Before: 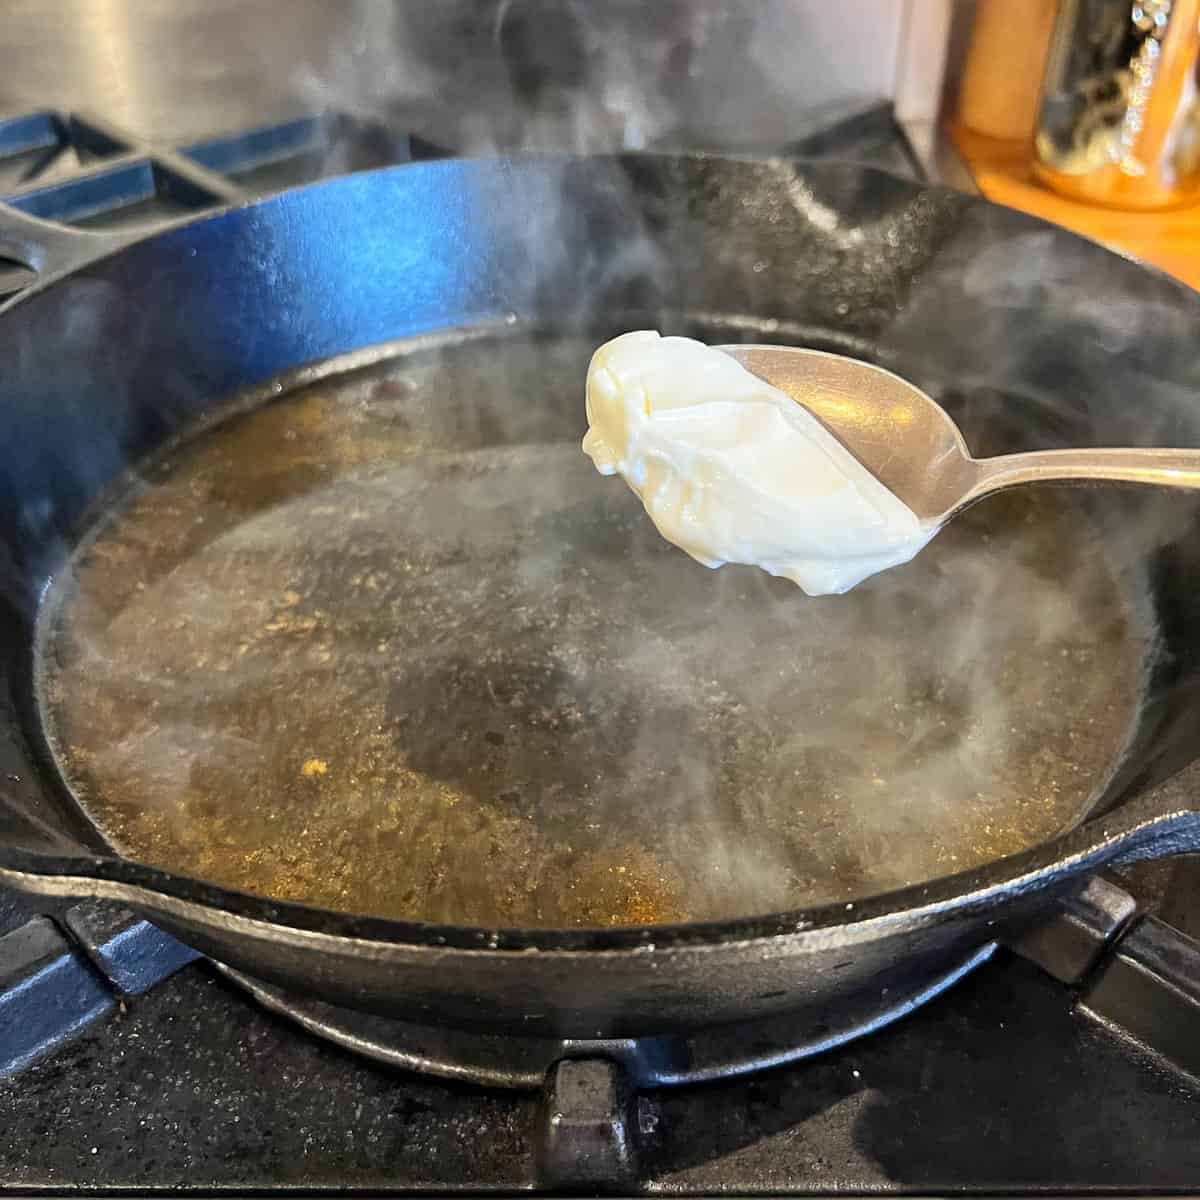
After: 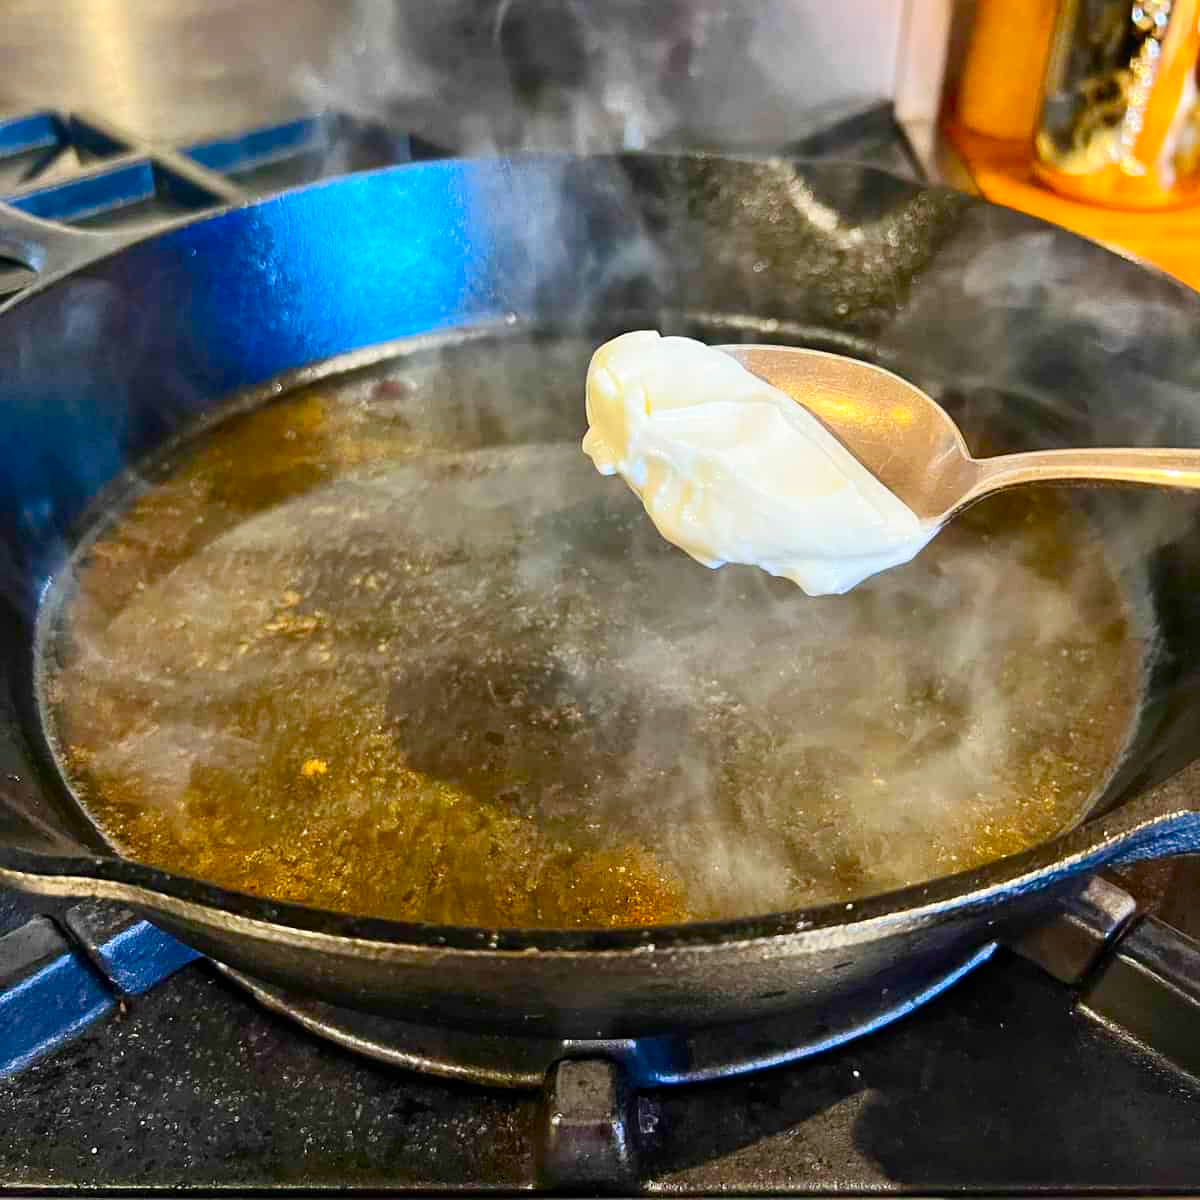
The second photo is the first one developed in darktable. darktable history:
tone equalizer: on, module defaults
contrast brightness saturation: contrast 0.16, saturation 0.32
color balance rgb: perceptual saturation grading › global saturation 35%, perceptual saturation grading › highlights -30%, perceptual saturation grading › shadows 35%, perceptual brilliance grading › global brilliance 3%, perceptual brilliance grading › highlights -3%, perceptual brilliance grading › shadows 3%
